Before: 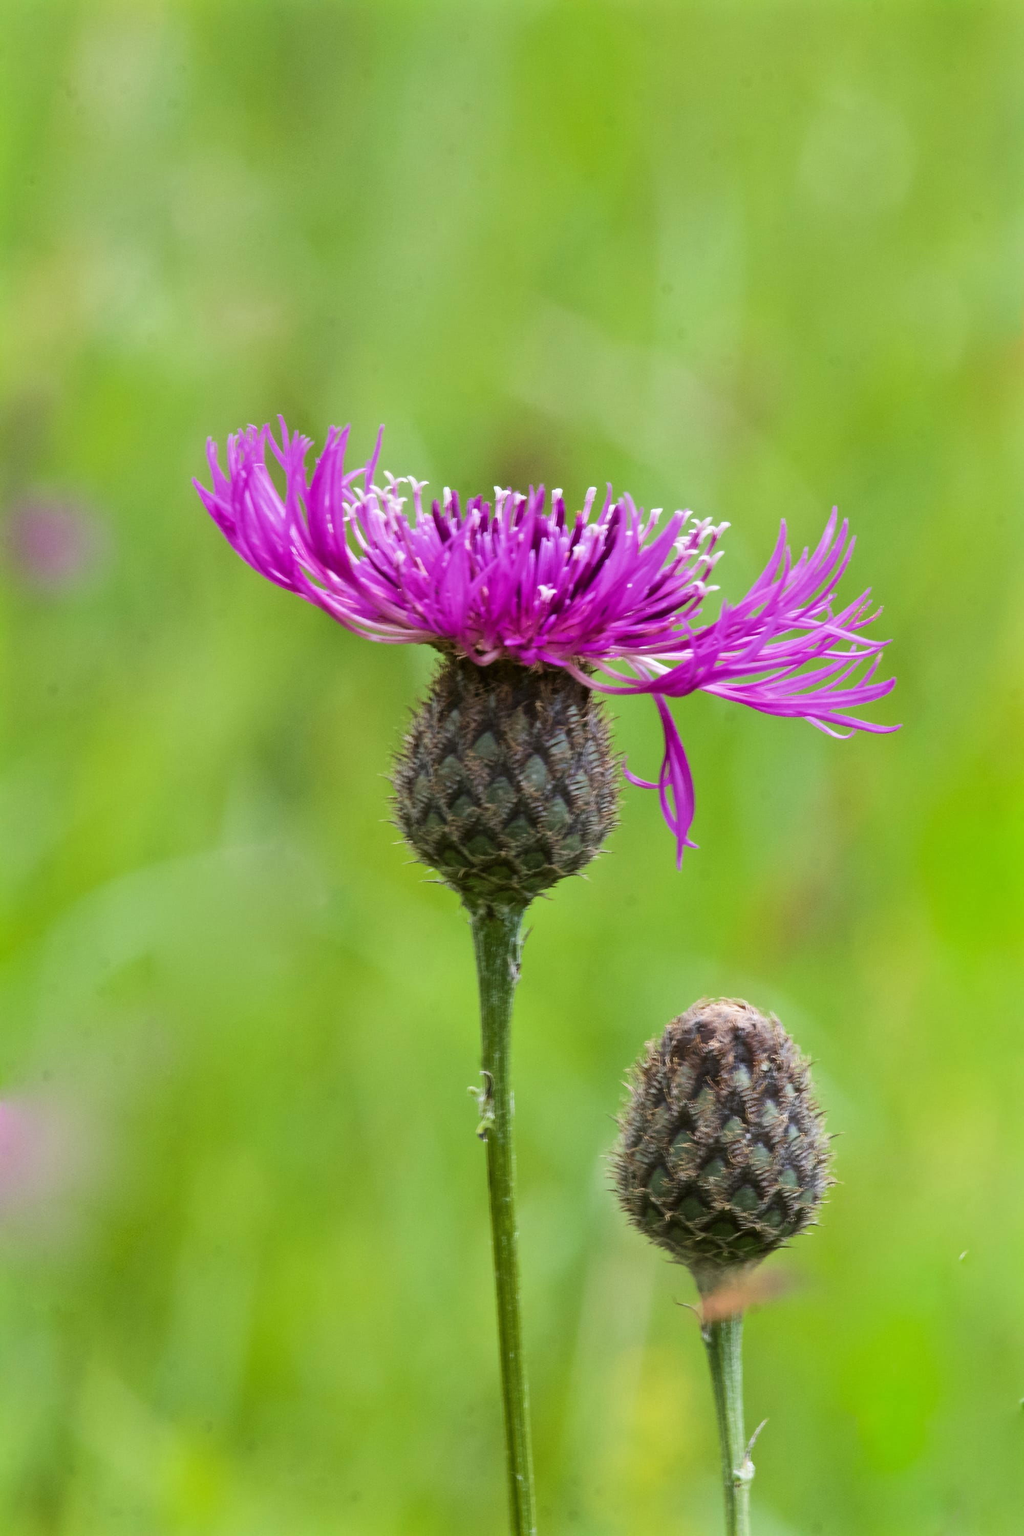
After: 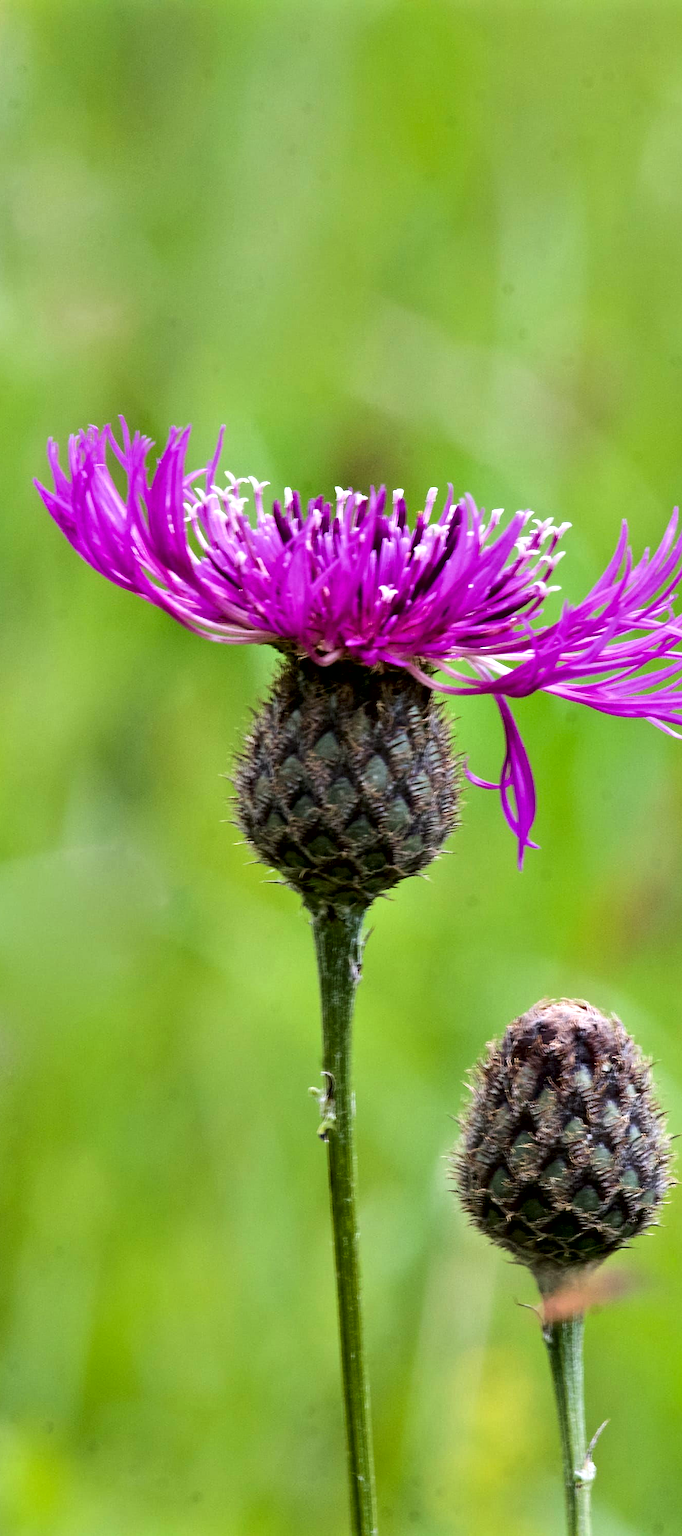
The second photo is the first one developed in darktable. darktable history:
contrast equalizer: octaves 7, y [[0.6 ×6], [0.55 ×6], [0 ×6], [0 ×6], [0 ×6]]
local contrast: mode bilateral grid, contrast 100, coarseness 100, detail 90%, midtone range 0.2
crop and rotate: left 15.576%, right 17.761%
sharpen: amount 0.218
